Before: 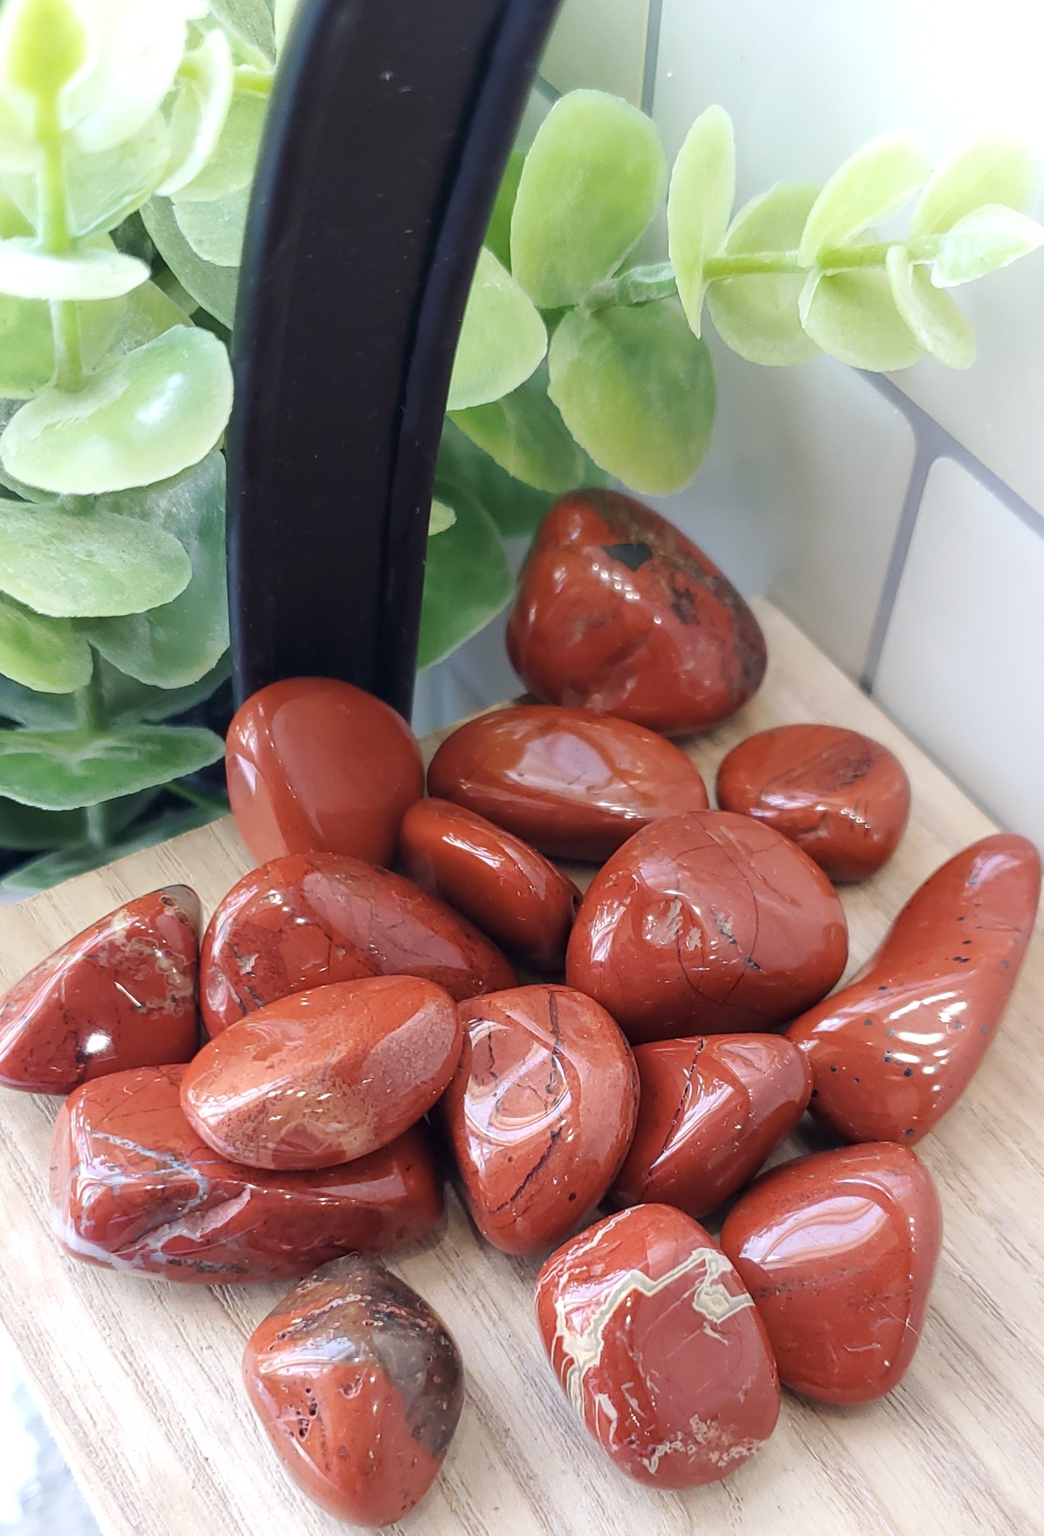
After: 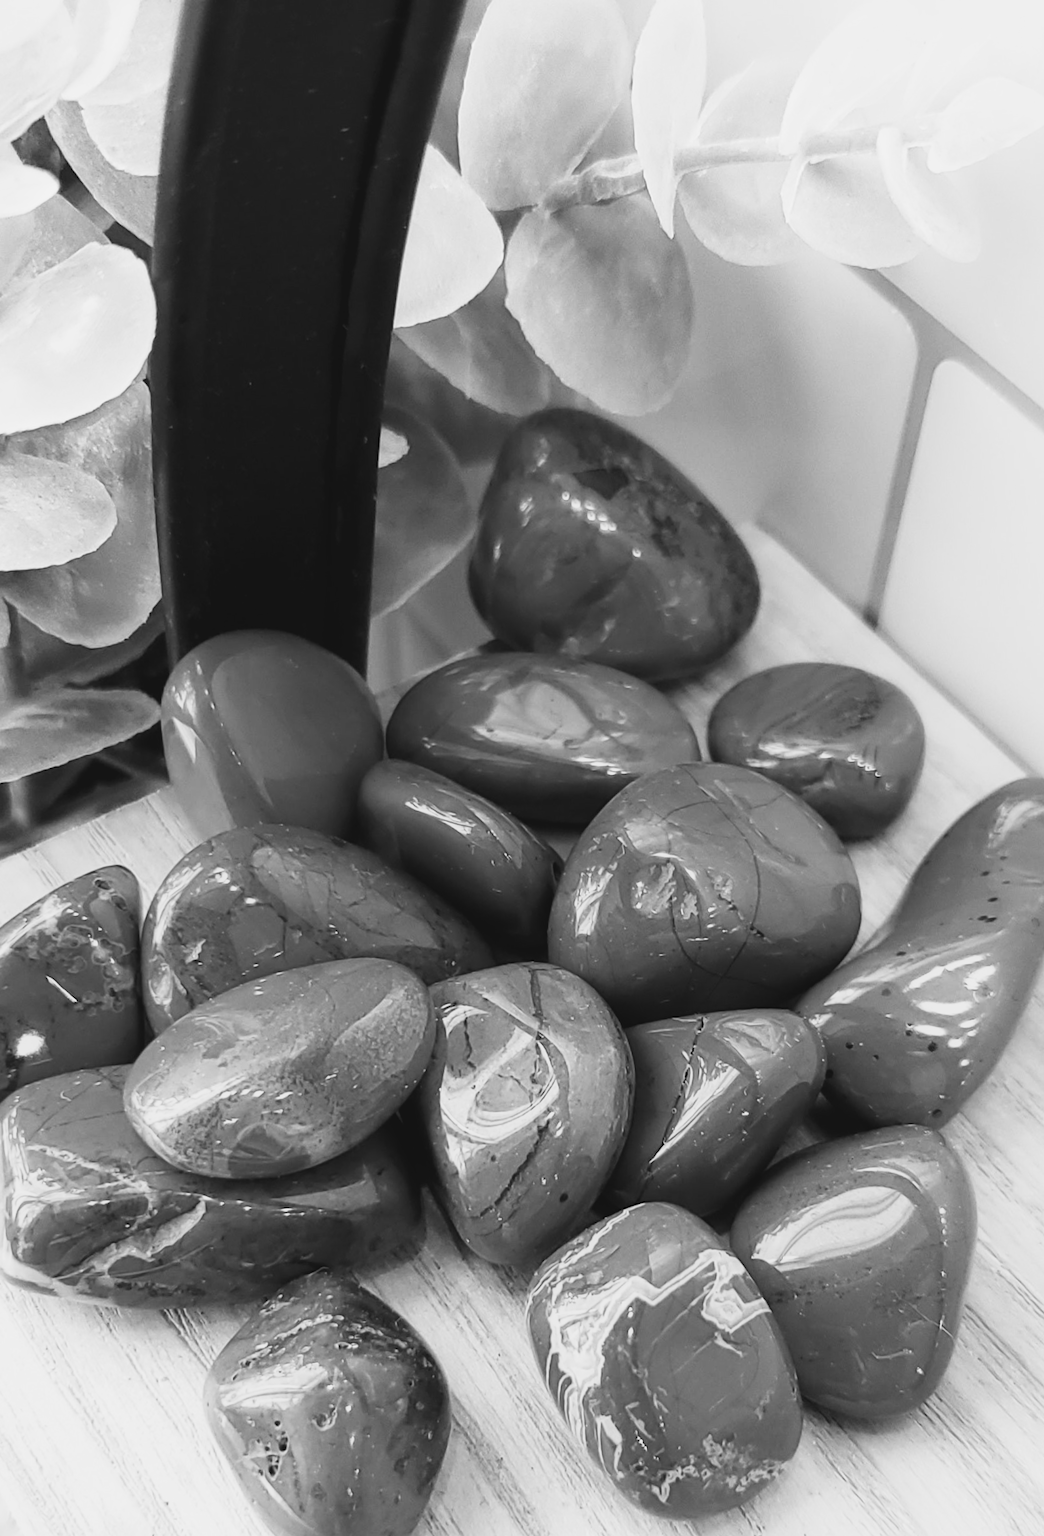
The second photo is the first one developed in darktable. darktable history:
monochrome: a -71.75, b 75.82
crop and rotate: angle 1.96°, left 5.673%, top 5.673%
tone curve: curves: ch0 [(0, 0) (0.003, 0.063) (0.011, 0.063) (0.025, 0.063) (0.044, 0.066) (0.069, 0.071) (0.1, 0.09) (0.136, 0.116) (0.177, 0.144) (0.224, 0.192) (0.277, 0.246) (0.335, 0.311) (0.399, 0.399) (0.468, 0.49) (0.543, 0.589) (0.623, 0.709) (0.709, 0.827) (0.801, 0.918) (0.898, 0.969) (1, 1)], preserve colors none
white balance: emerald 1
